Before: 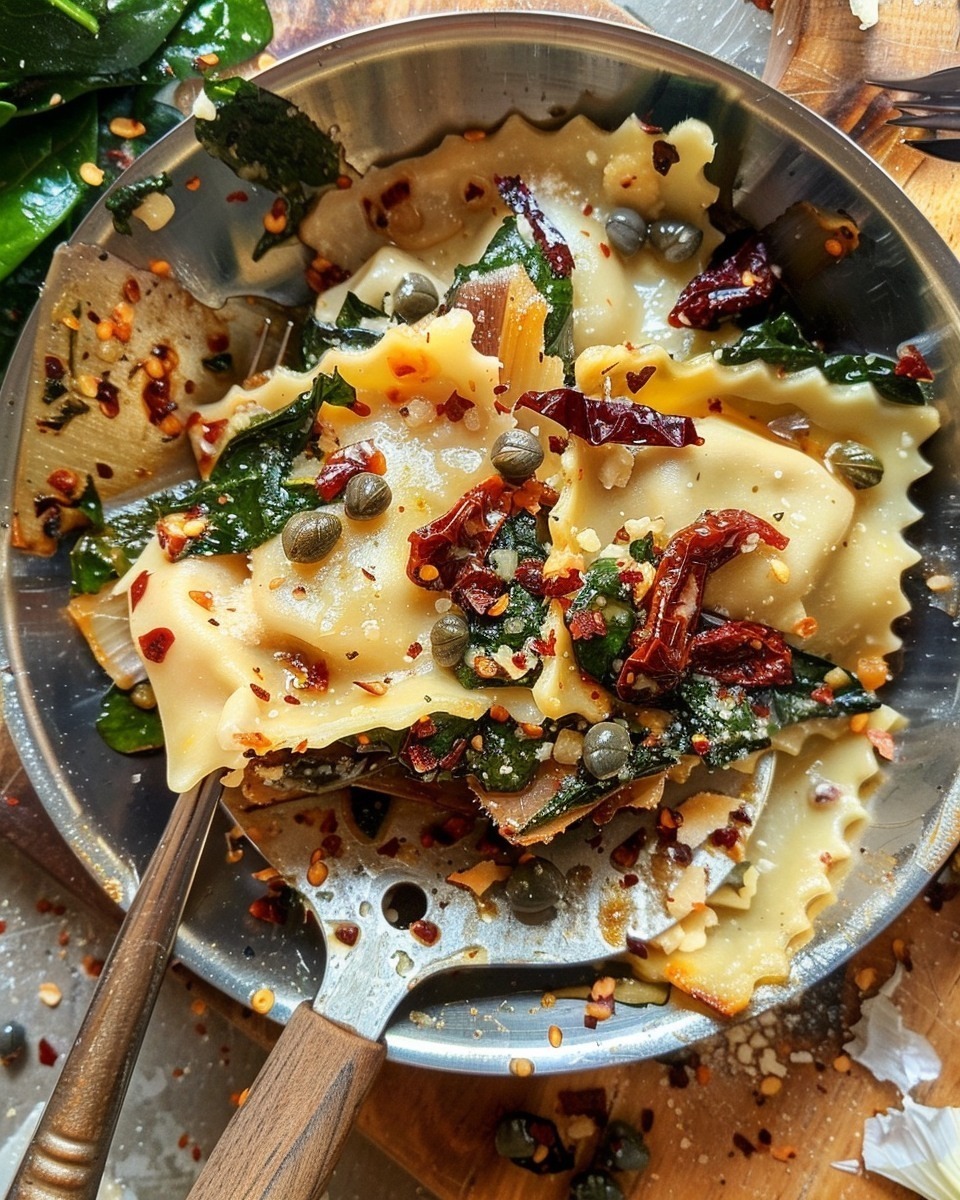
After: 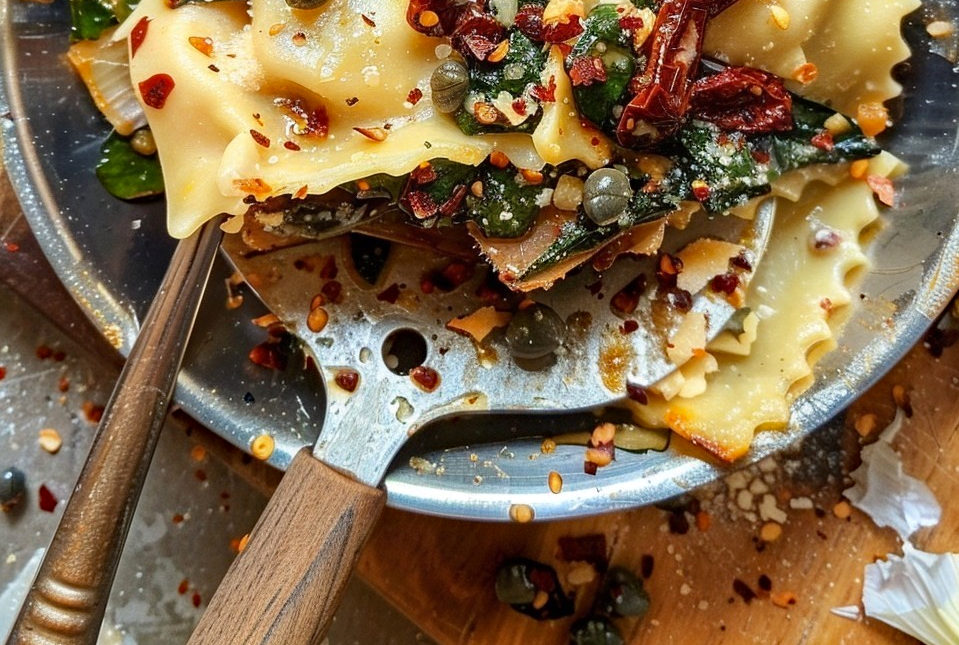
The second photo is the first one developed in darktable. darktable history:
crop and rotate: top 46.237%
haze removal: compatibility mode true, adaptive false
